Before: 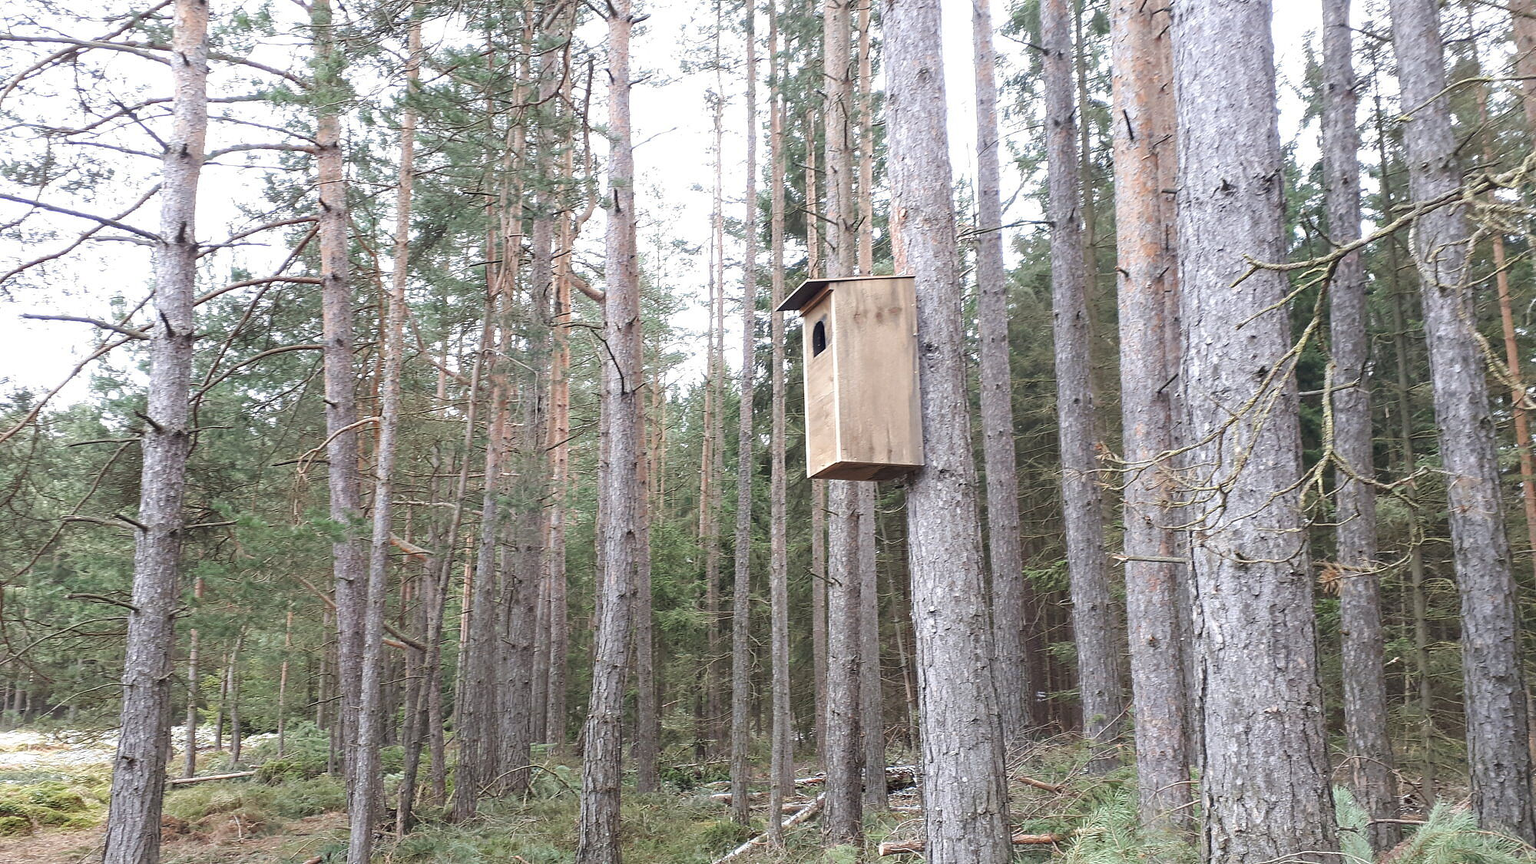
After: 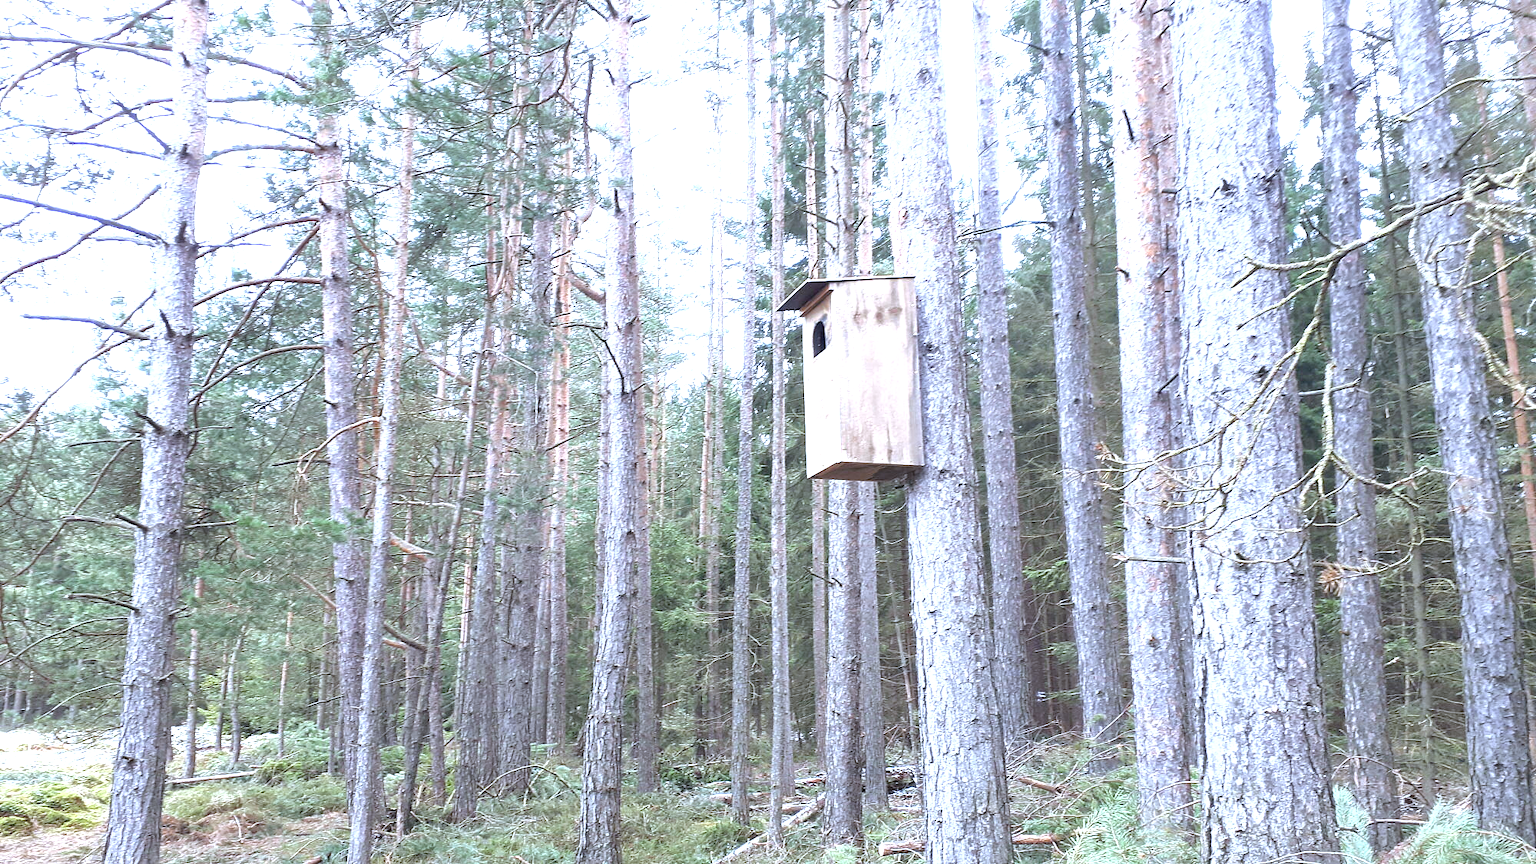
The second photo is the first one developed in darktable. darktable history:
exposure: black level correction 0, exposure 1 EV, compensate exposure bias true, compensate highlight preservation false
white balance: red 0.926, green 1.003, blue 1.133
shadows and highlights: shadows 10, white point adjustment 1, highlights -40
